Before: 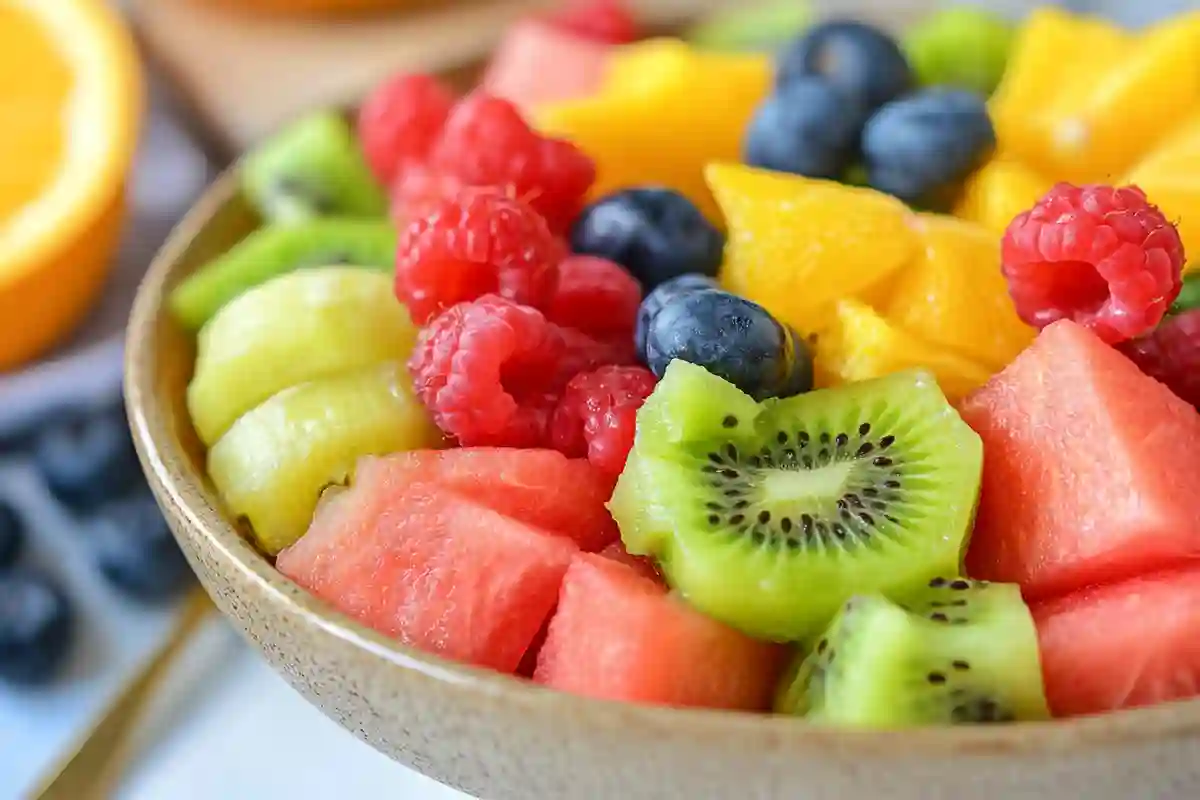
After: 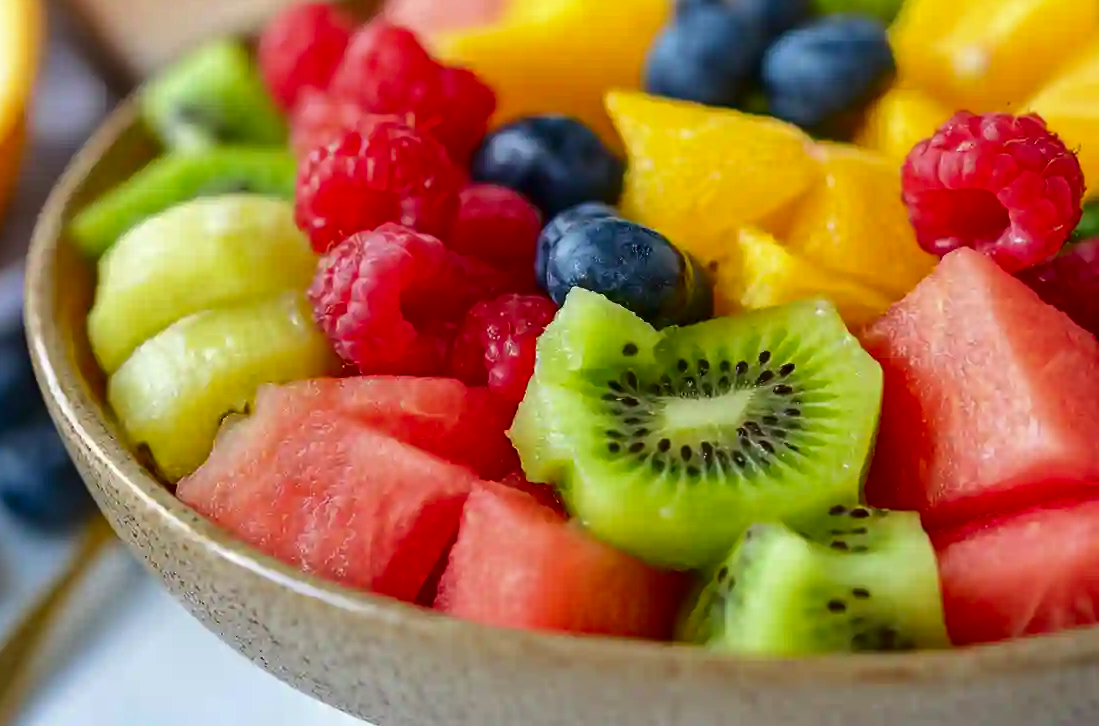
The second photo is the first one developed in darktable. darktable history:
crop and rotate: left 8.371%, top 9.205%
contrast brightness saturation: brightness -0.196, saturation 0.081
levels: mode automatic, levels [0, 0.43, 0.984]
